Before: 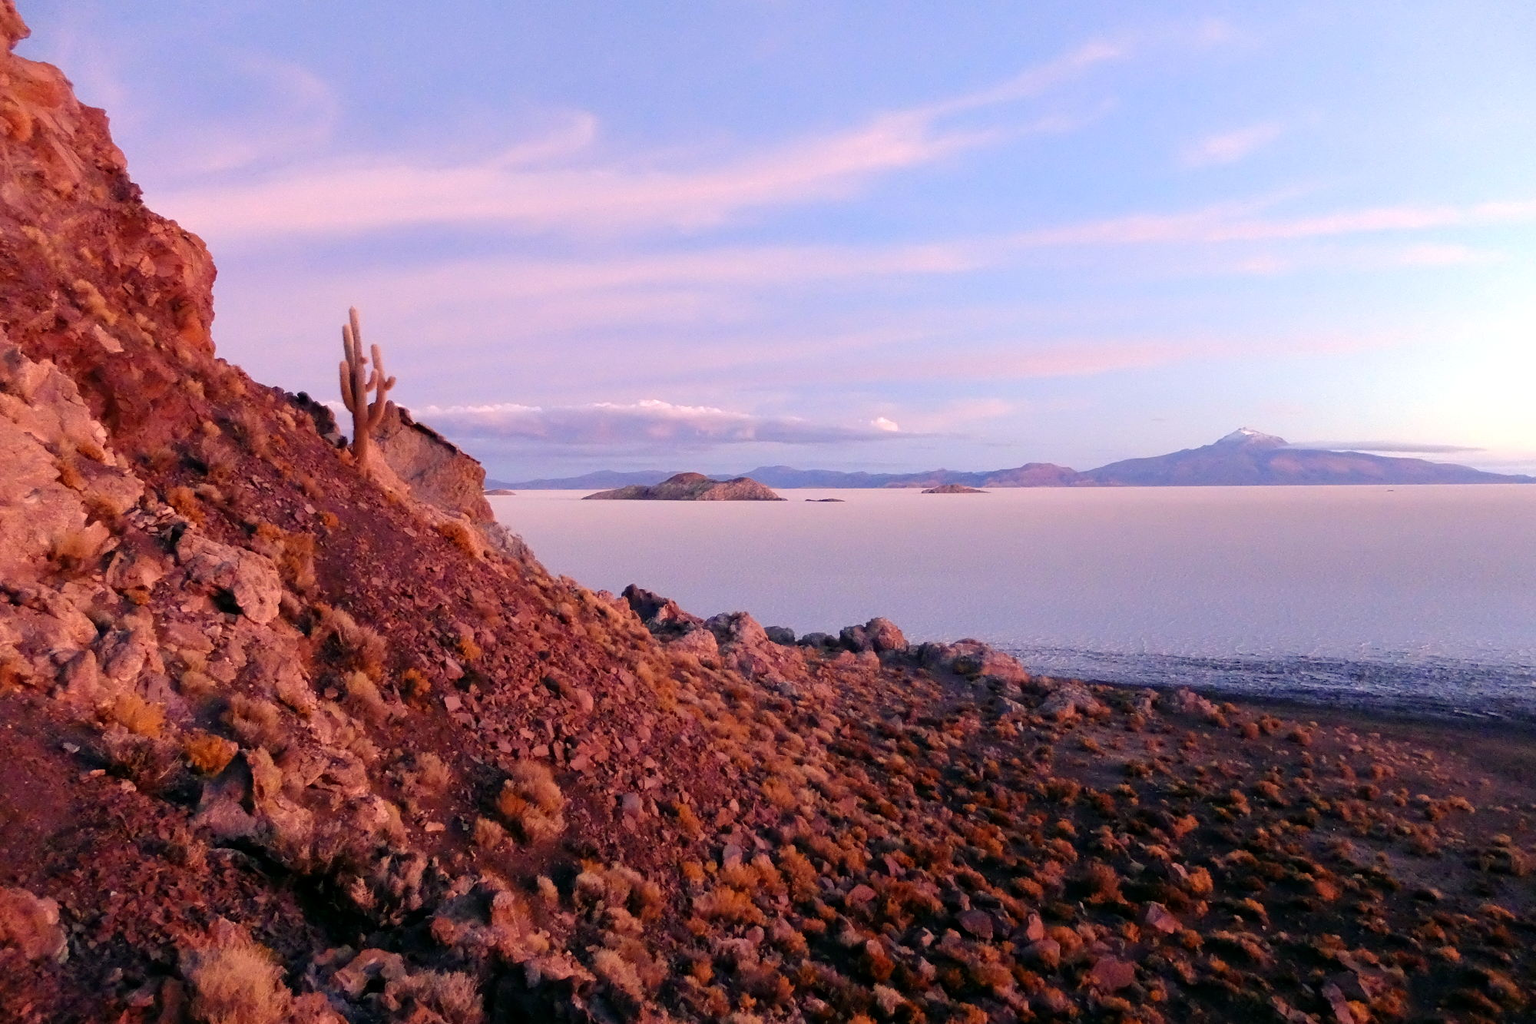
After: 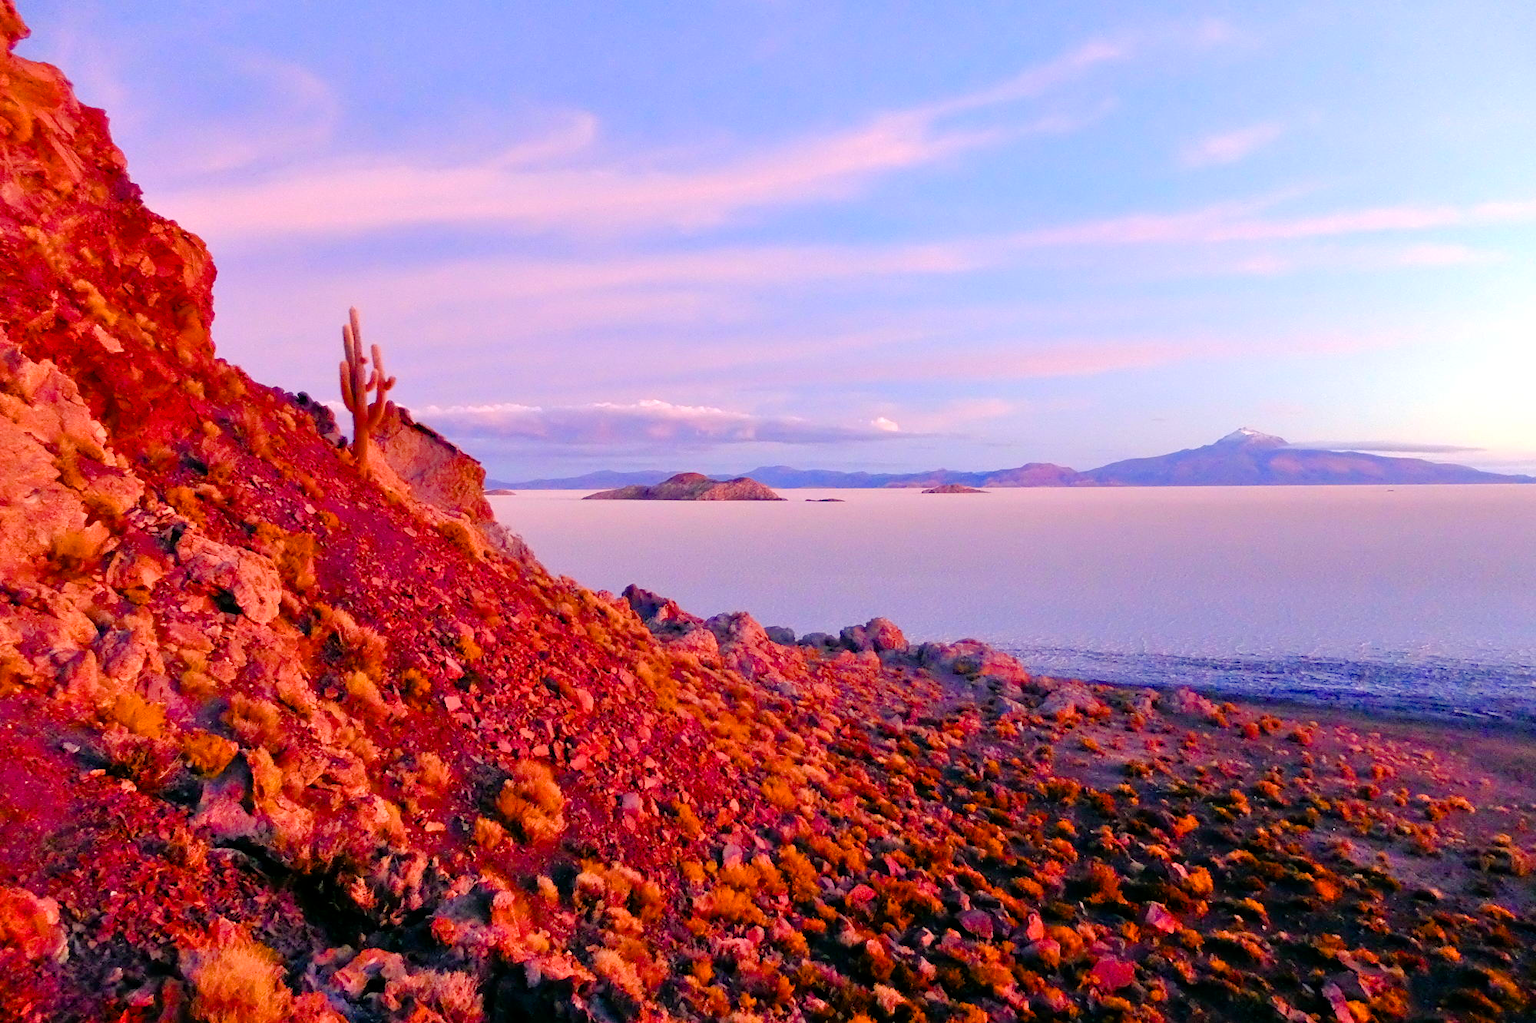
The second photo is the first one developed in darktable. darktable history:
color balance rgb: shadows lift › hue 87.03°, power › hue 313.66°, linear chroma grading › shadows 10.353%, linear chroma grading › highlights 9.266%, linear chroma grading › global chroma 14.654%, linear chroma grading › mid-tones 14.626%, perceptual saturation grading › global saturation 34.712%, perceptual saturation grading › highlights -29.81%, perceptual saturation grading › shadows 35.339%
tone equalizer: -7 EV 0.159 EV, -6 EV 0.605 EV, -5 EV 1.11 EV, -4 EV 1.34 EV, -3 EV 1.17 EV, -2 EV 0.6 EV, -1 EV 0.154 EV
